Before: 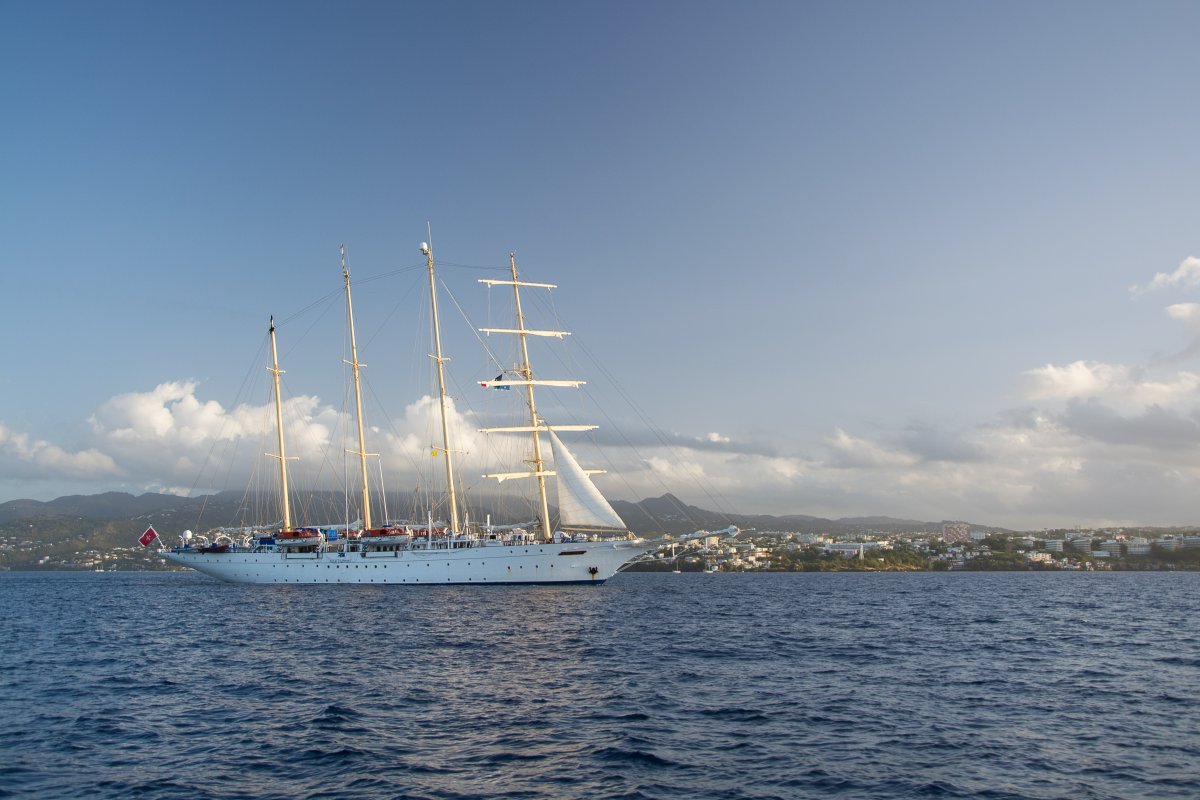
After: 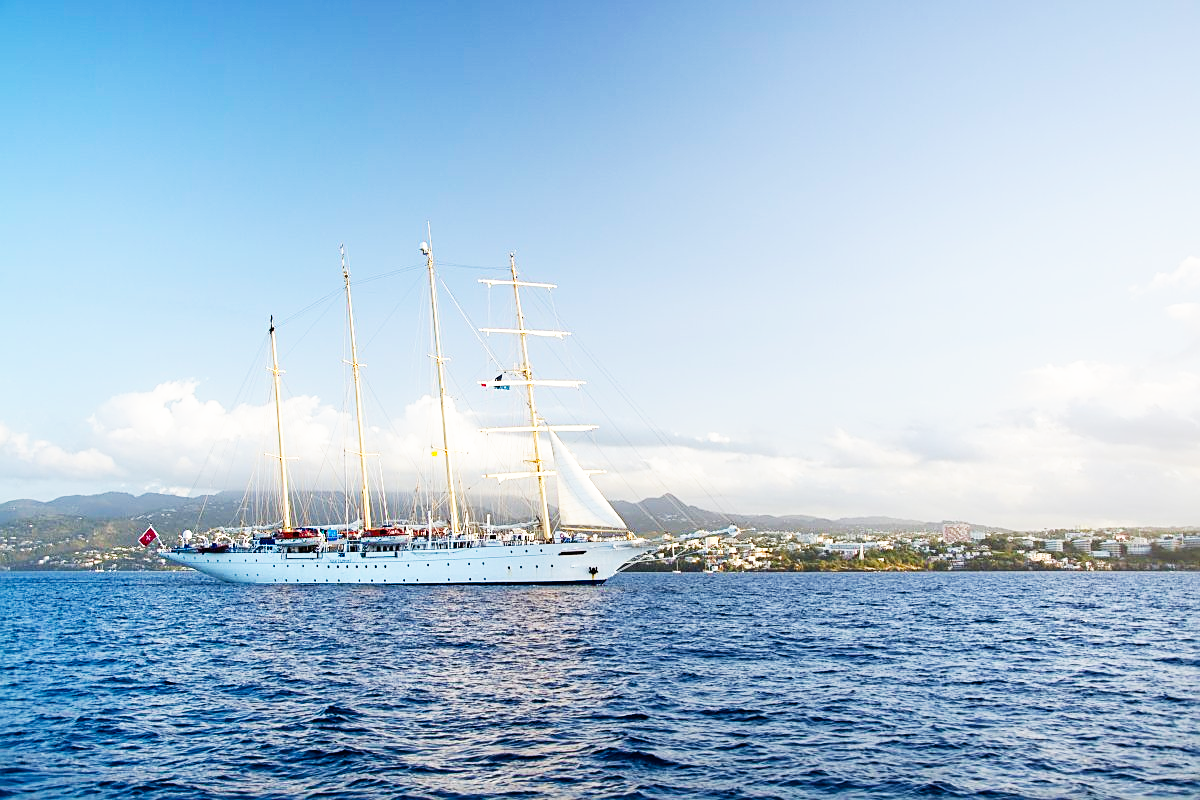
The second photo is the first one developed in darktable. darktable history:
base curve: curves: ch0 [(0, 0) (0.007, 0.004) (0.027, 0.03) (0.046, 0.07) (0.207, 0.54) (0.442, 0.872) (0.673, 0.972) (1, 1)], preserve colors none
color balance rgb: perceptual saturation grading › global saturation 20%, global vibrance 10%
sharpen: on, module defaults
